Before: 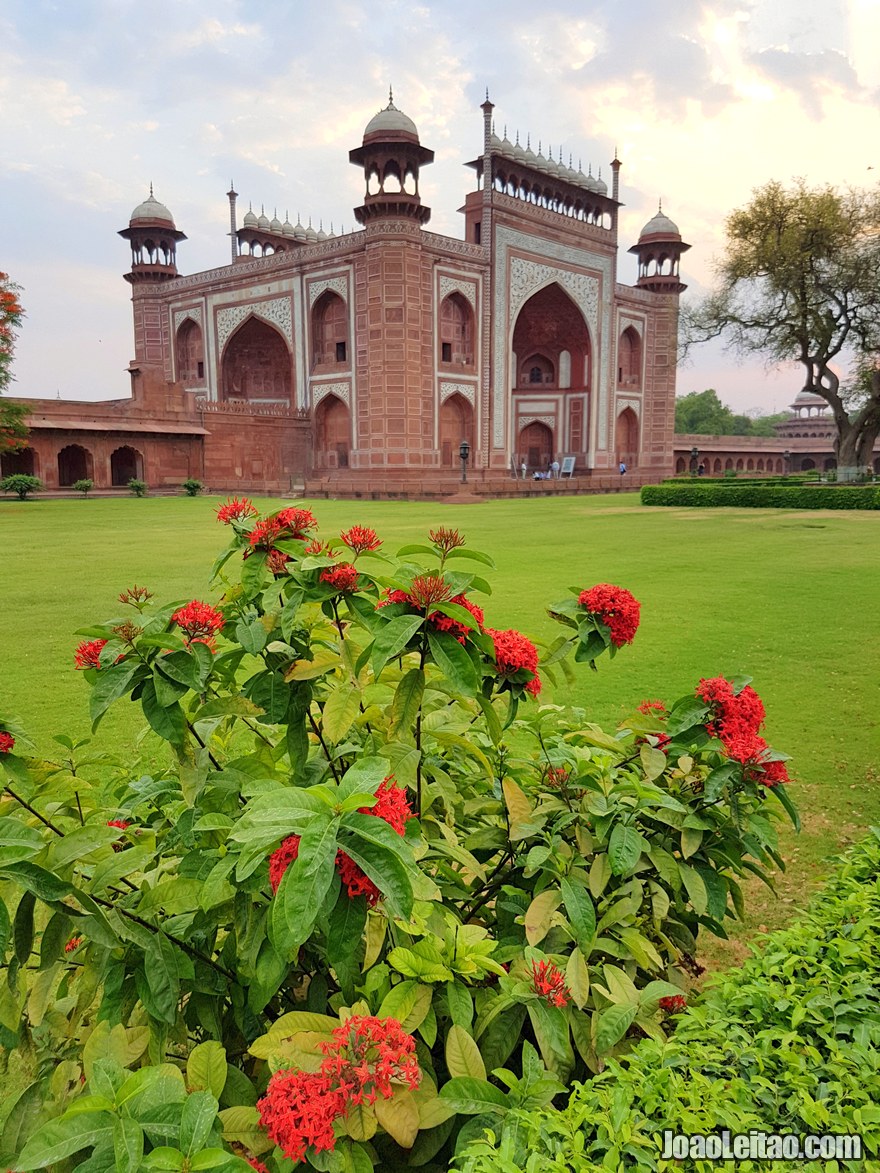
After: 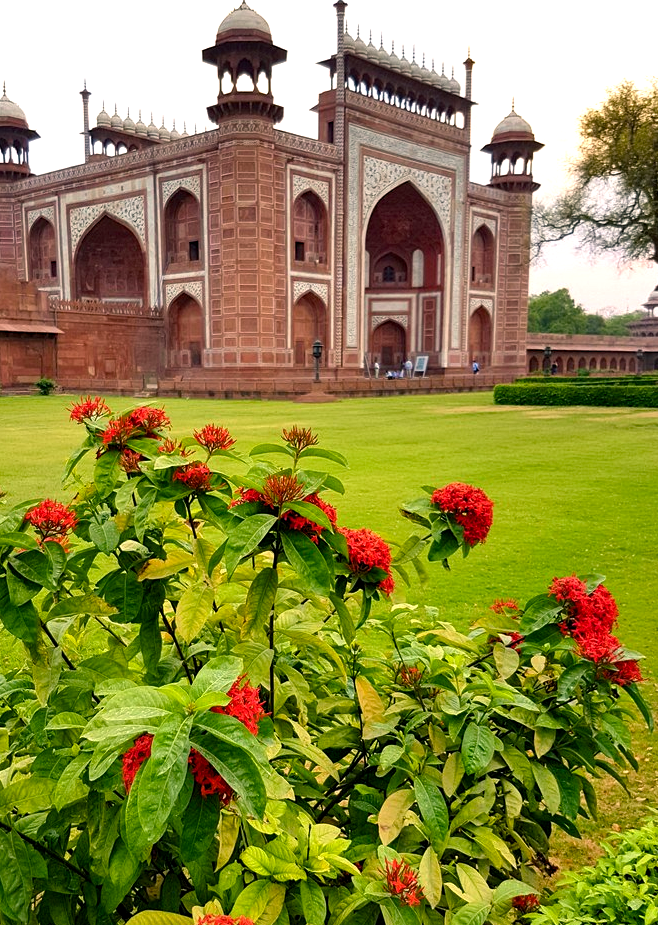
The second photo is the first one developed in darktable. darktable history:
color balance rgb: shadows lift › chroma 2%, shadows lift › hue 185.64°, power › luminance 1.48%, highlights gain › chroma 3%, highlights gain › hue 54.51°, global offset › luminance -0.4%, perceptual saturation grading › highlights -18.47%, perceptual saturation grading › mid-tones 6.62%, perceptual saturation grading › shadows 28.22%, perceptual brilliance grading › highlights 15.68%, perceptual brilliance grading › shadows -14.29%, global vibrance 25.96%, contrast 6.45%
crop: left 16.768%, top 8.653%, right 8.362%, bottom 12.485%
